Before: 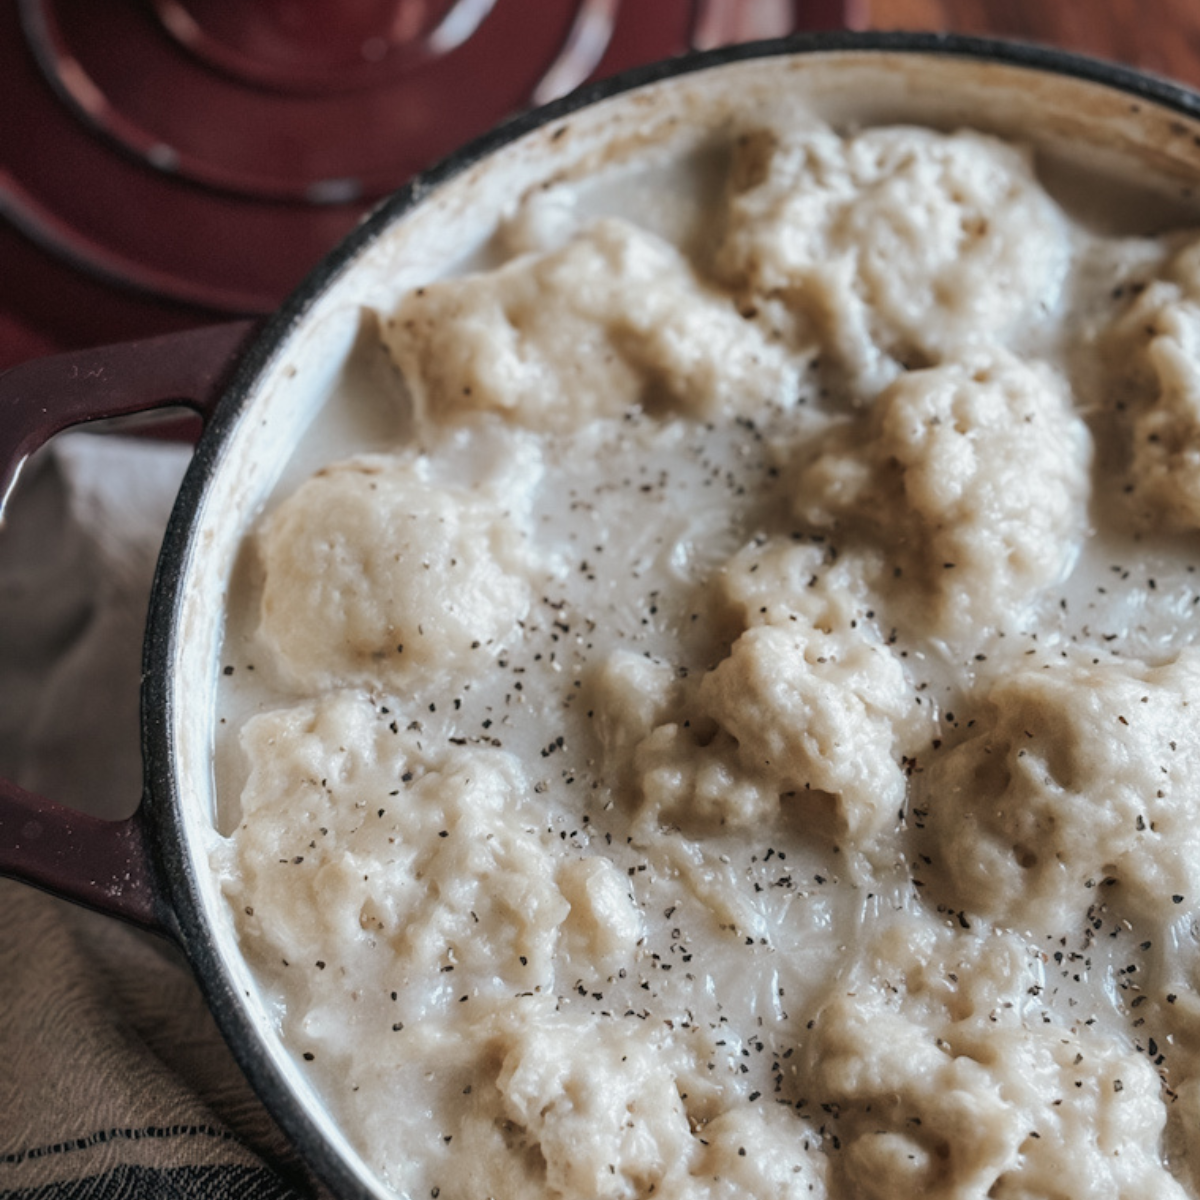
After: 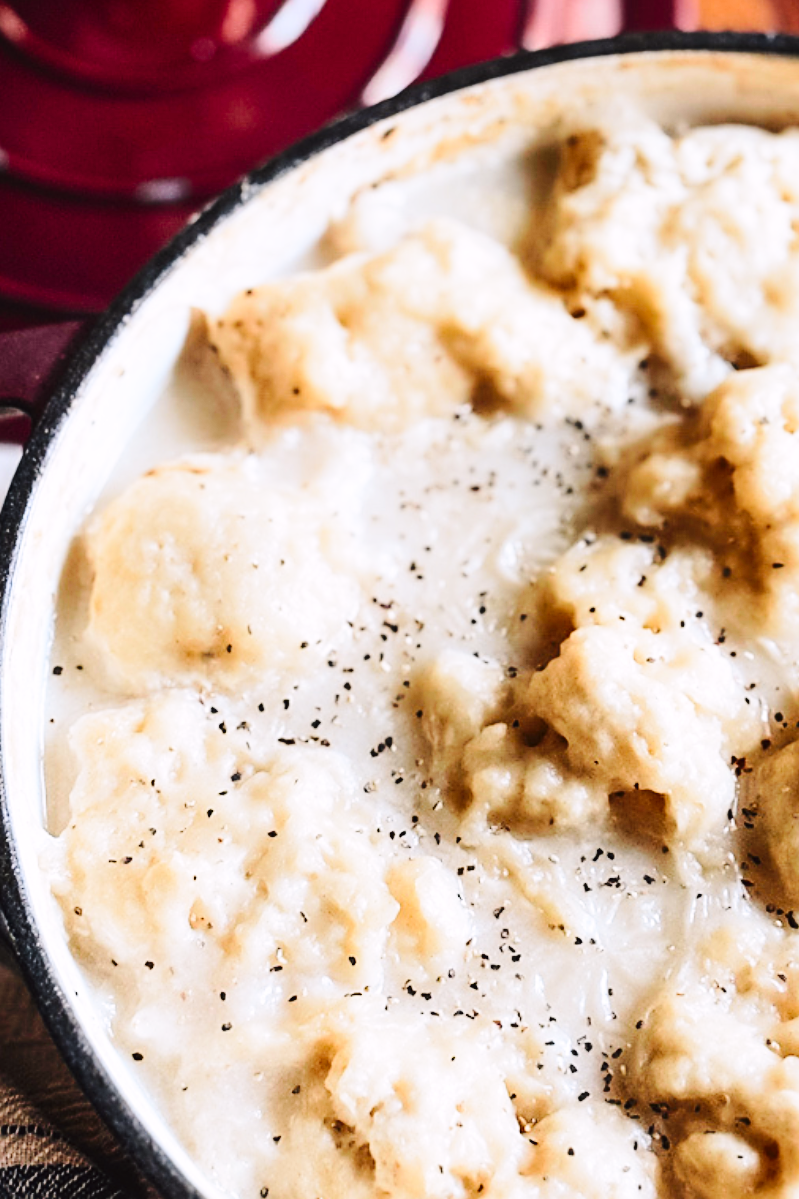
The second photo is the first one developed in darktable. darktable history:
base curve: curves: ch0 [(0, 0) (0.028, 0.03) (0.121, 0.232) (0.46, 0.748) (0.859, 0.968) (1, 1)], preserve colors none
tone curve: curves: ch0 [(0, 0.023) (0.103, 0.087) (0.295, 0.297) (0.445, 0.531) (0.553, 0.665) (0.735, 0.843) (0.994, 1)]; ch1 [(0, 0) (0.414, 0.395) (0.447, 0.447) (0.485, 0.495) (0.512, 0.523) (0.542, 0.581) (0.581, 0.632) (0.646, 0.715) (1, 1)]; ch2 [(0, 0) (0.369, 0.388) (0.449, 0.431) (0.478, 0.471) (0.516, 0.517) (0.579, 0.624) (0.674, 0.775) (1, 1)], color space Lab, independent channels, preserve colors none
sharpen: on, module defaults
crop and rotate: left 14.292%, right 19.041%
